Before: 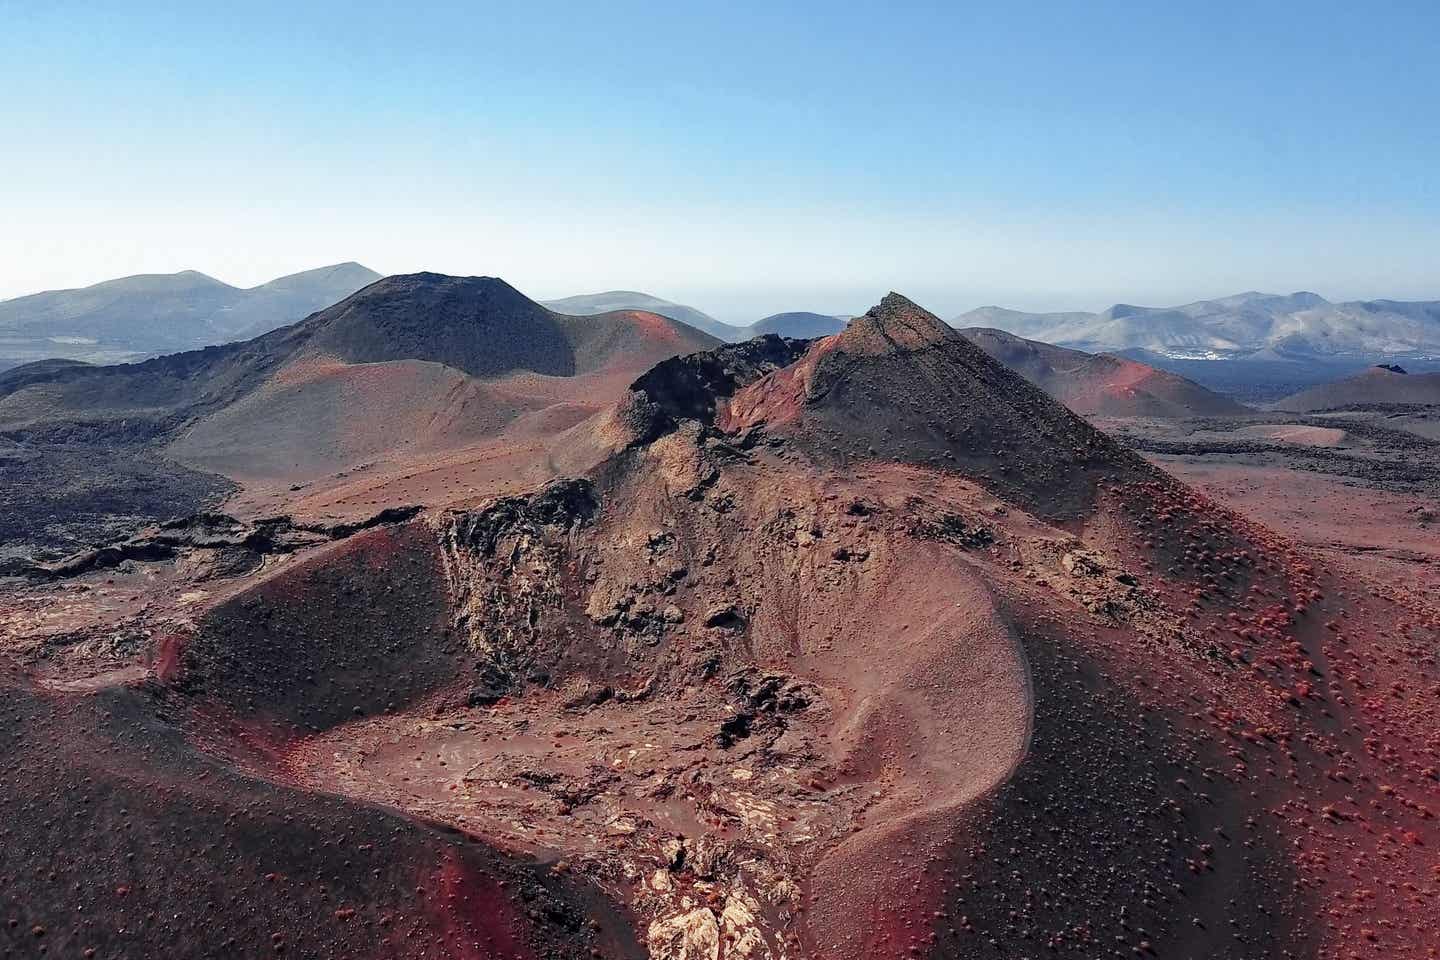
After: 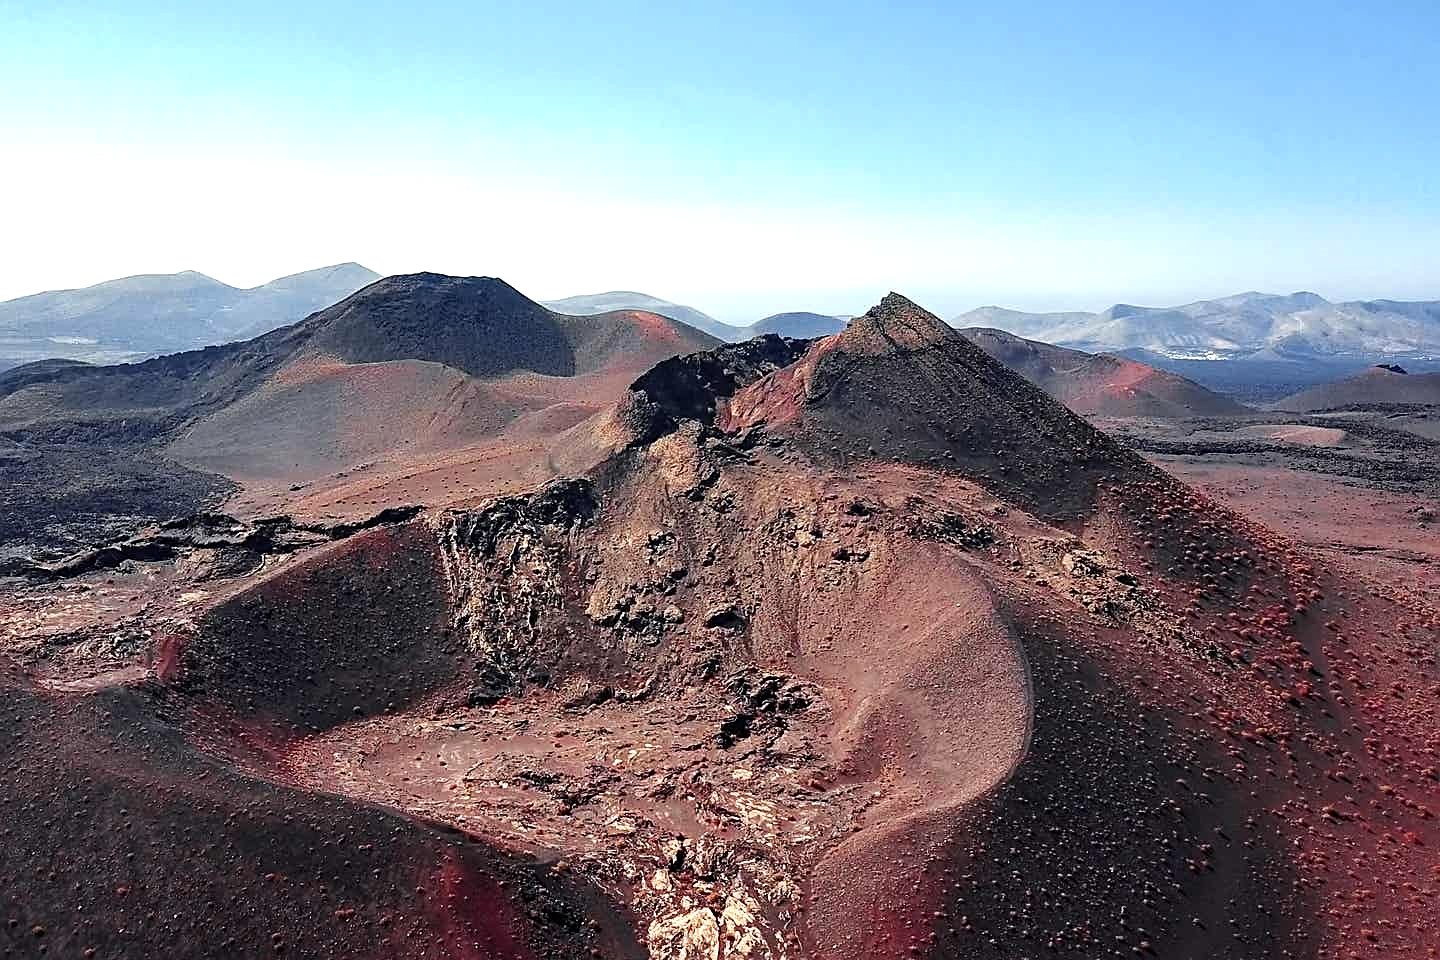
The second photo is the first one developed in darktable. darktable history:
exposure: exposure 0.172 EV, compensate exposure bias true, compensate highlight preservation false
sharpen: on, module defaults
tone equalizer: -8 EV -0.406 EV, -7 EV -0.392 EV, -6 EV -0.368 EV, -5 EV -0.256 EV, -3 EV 0.24 EV, -2 EV 0.327 EV, -1 EV 0.369 EV, +0 EV 0.397 EV, smoothing diameter 2.19%, edges refinement/feathering 21.09, mask exposure compensation -1.57 EV, filter diffusion 5
